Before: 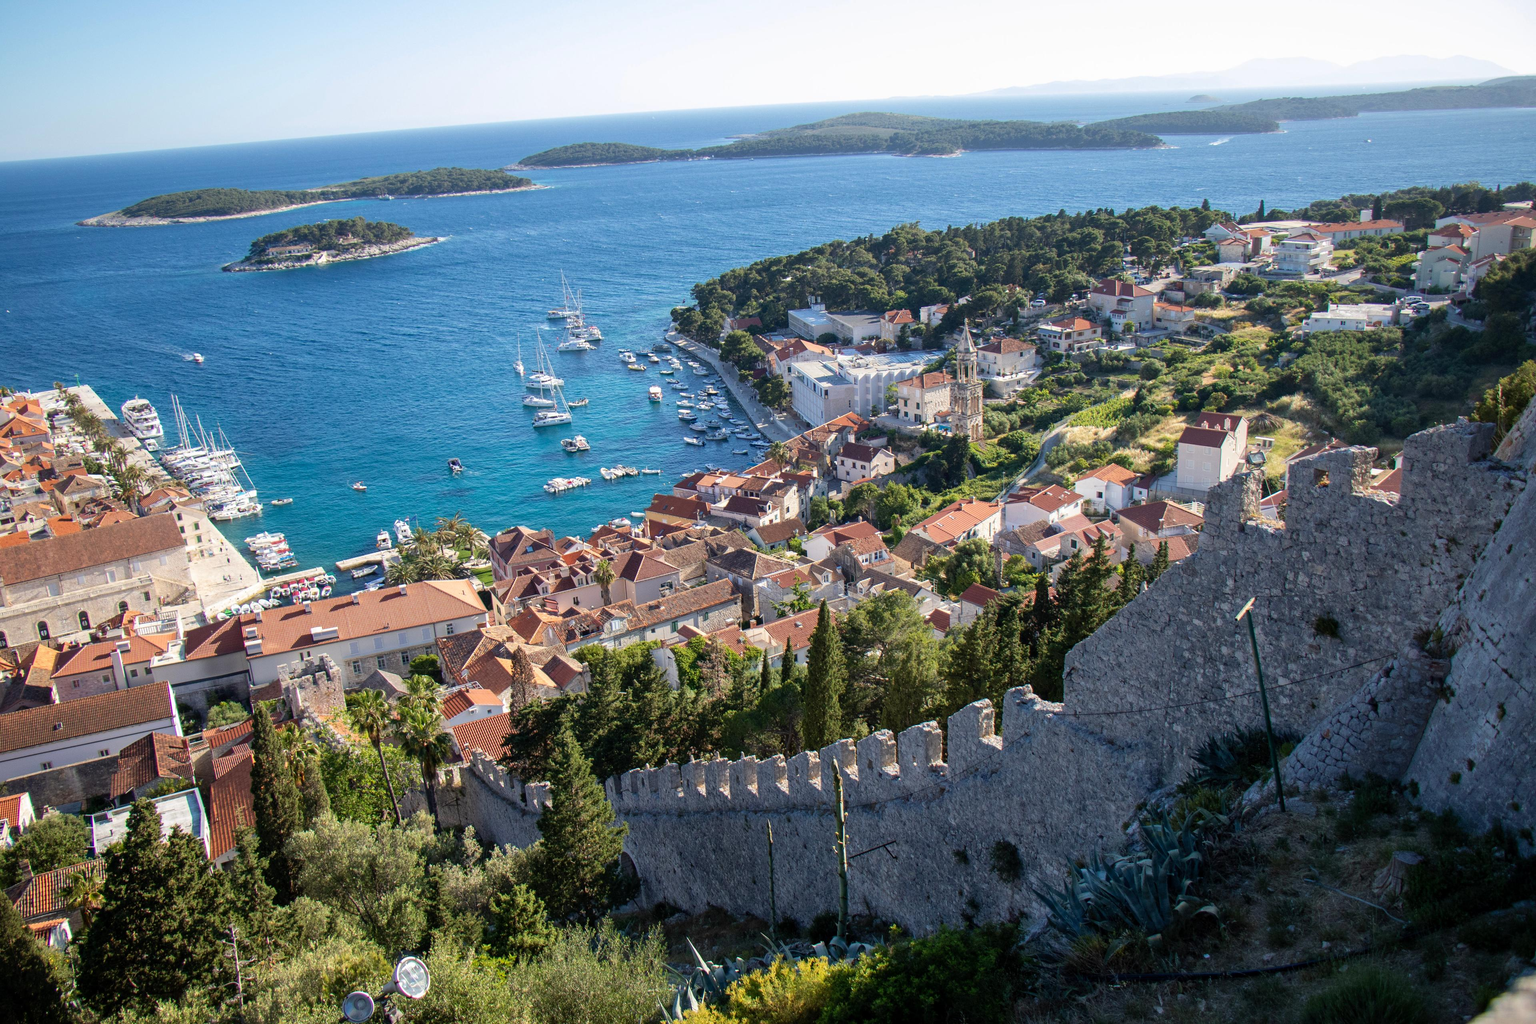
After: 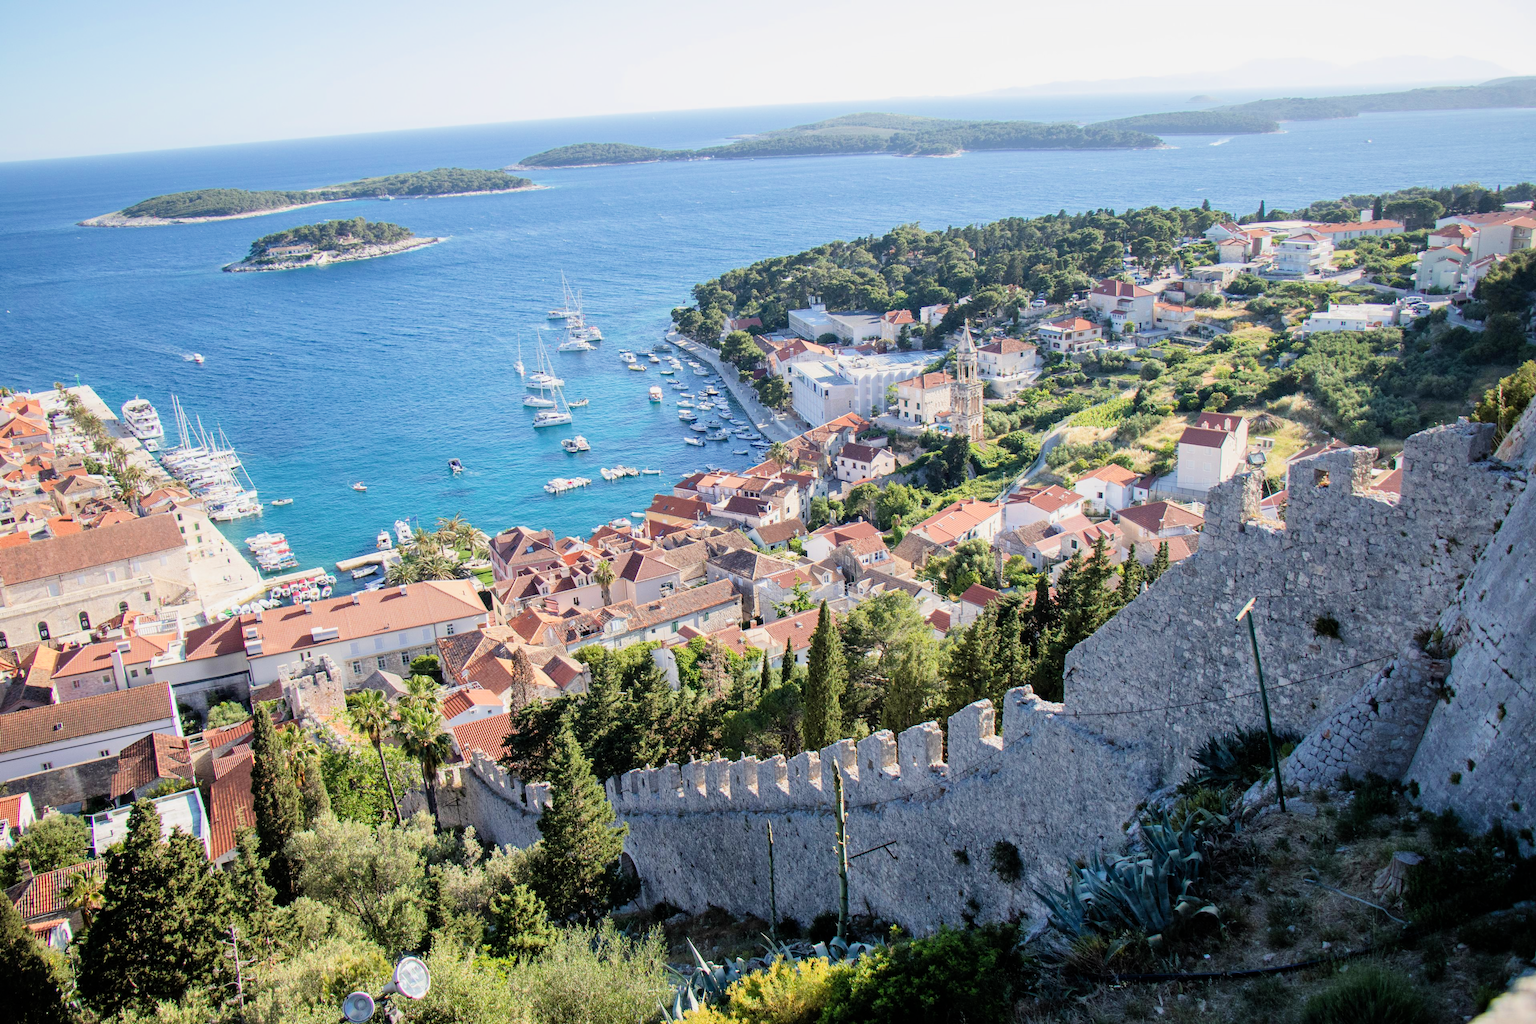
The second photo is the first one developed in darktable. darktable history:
exposure: black level correction 0, exposure 1.1 EV, compensate exposure bias true, compensate highlight preservation false
filmic rgb: black relative exposure -7.65 EV, white relative exposure 4.56 EV, hardness 3.61
